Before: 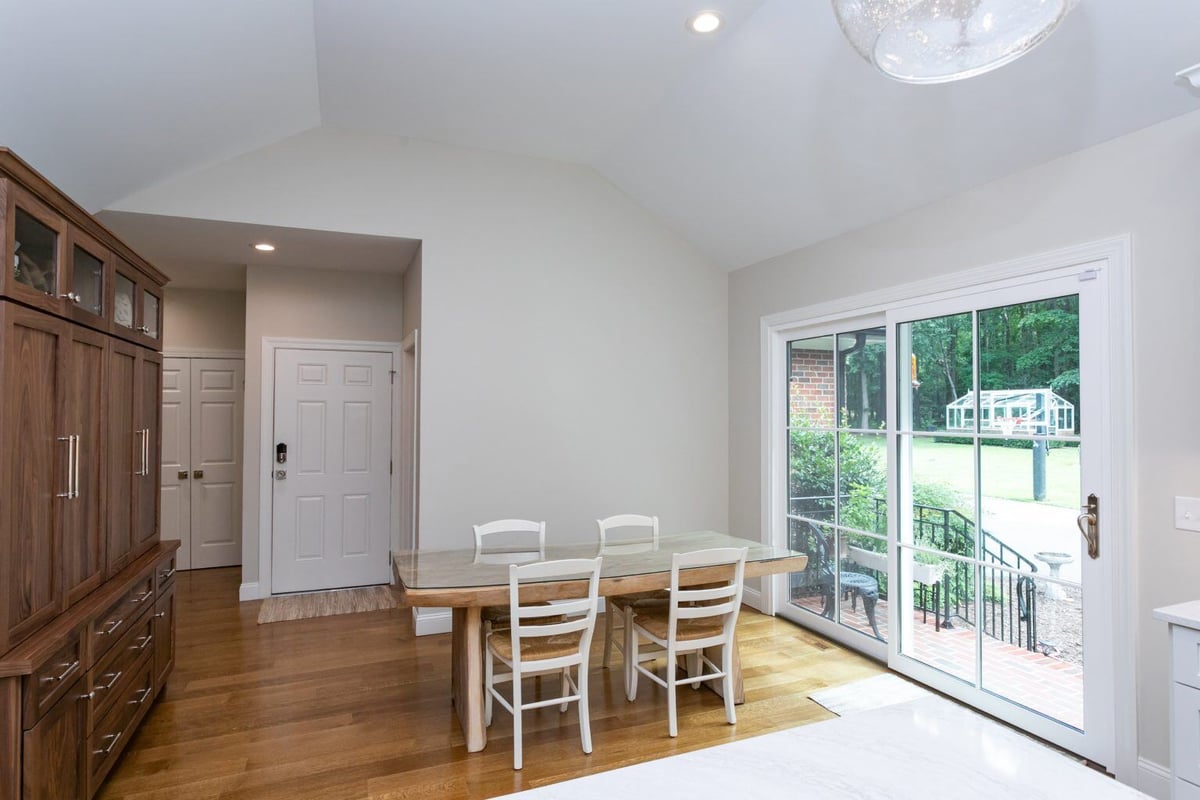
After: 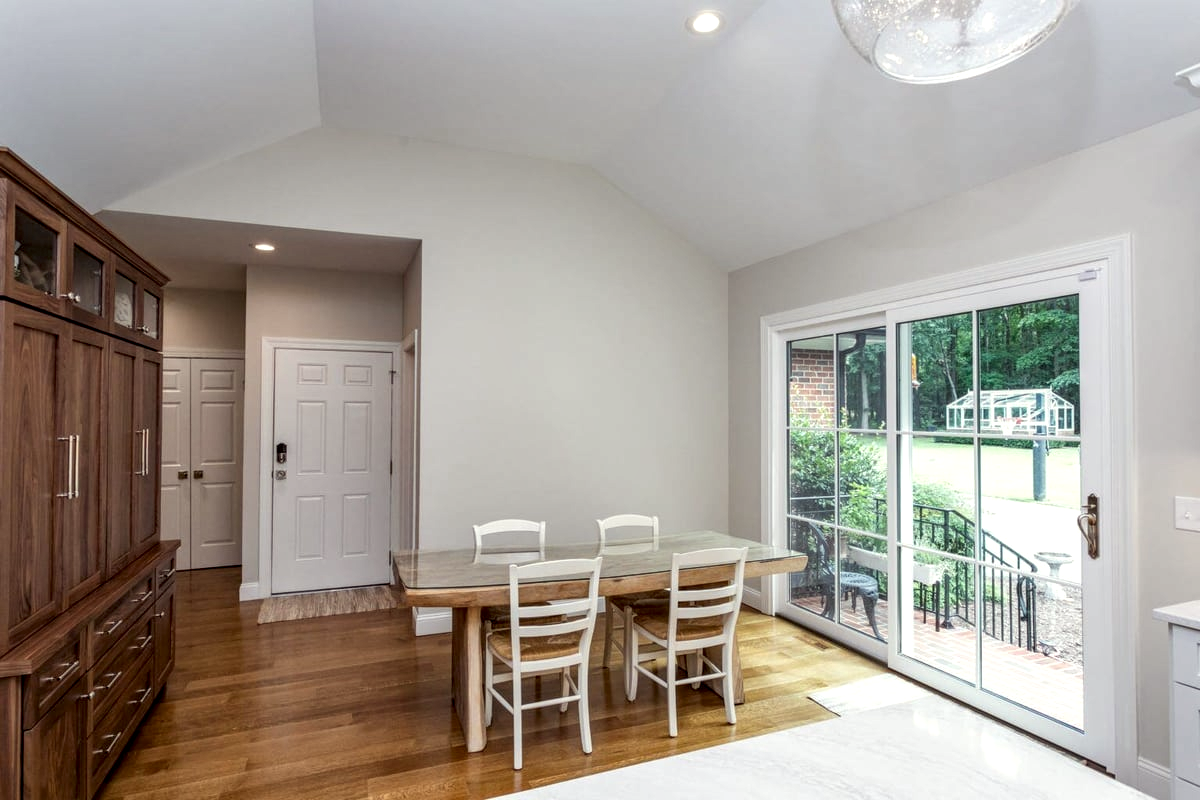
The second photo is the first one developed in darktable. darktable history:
color correction: highlights a* -0.95, highlights b* 4.5, shadows a* 3.55
local contrast: highlights 25%, detail 150%
